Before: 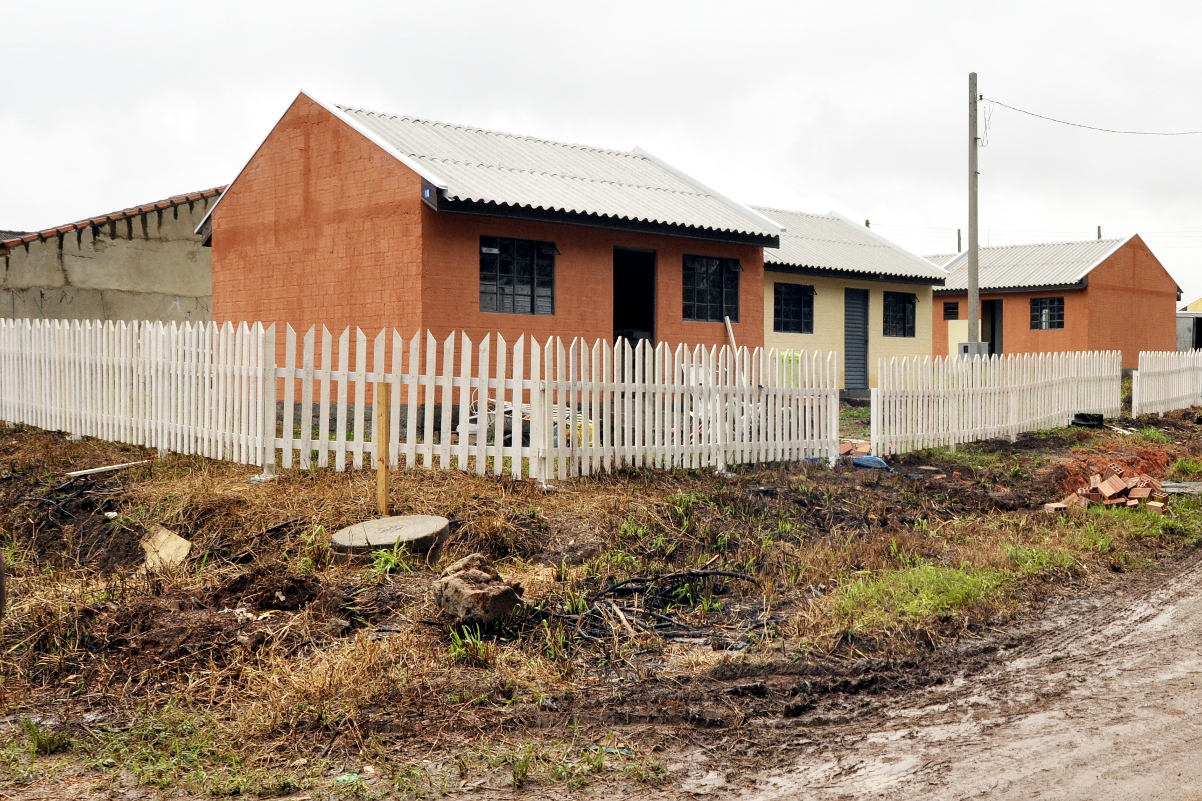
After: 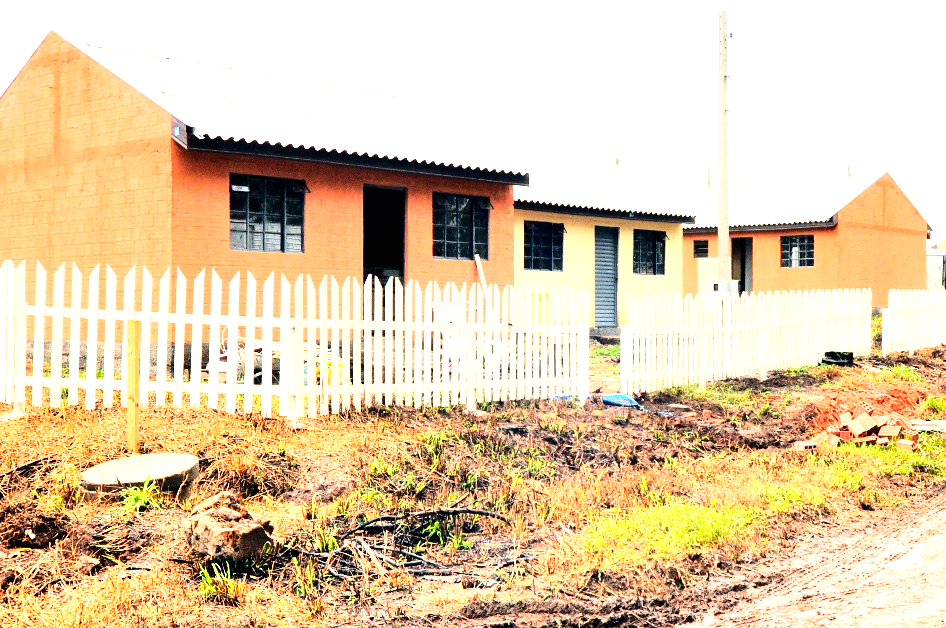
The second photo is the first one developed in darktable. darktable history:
base curve: curves: ch0 [(0, 0) (0.028, 0.03) (0.121, 0.232) (0.46, 0.748) (0.859, 0.968) (1, 1)]
tone equalizer: -8 EV -0.441 EV, -7 EV -0.387 EV, -6 EV -0.349 EV, -5 EV -0.259 EV, -3 EV 0.197 EV, -2 EV 0.344 EV, -1 EV 0.377 EV, +0 EV 0.423 EV, smoothing diameter 24.97%, edges refinement/feathering 12.24, preserve details guided filter
exposure: black level correction 0, exposure 1.297 EV, compensate exposure bias true, compensate highlight preservation false
crop and rotate: left 20.813%, top 7.932%, right 0.467%, bottom 13.571%
